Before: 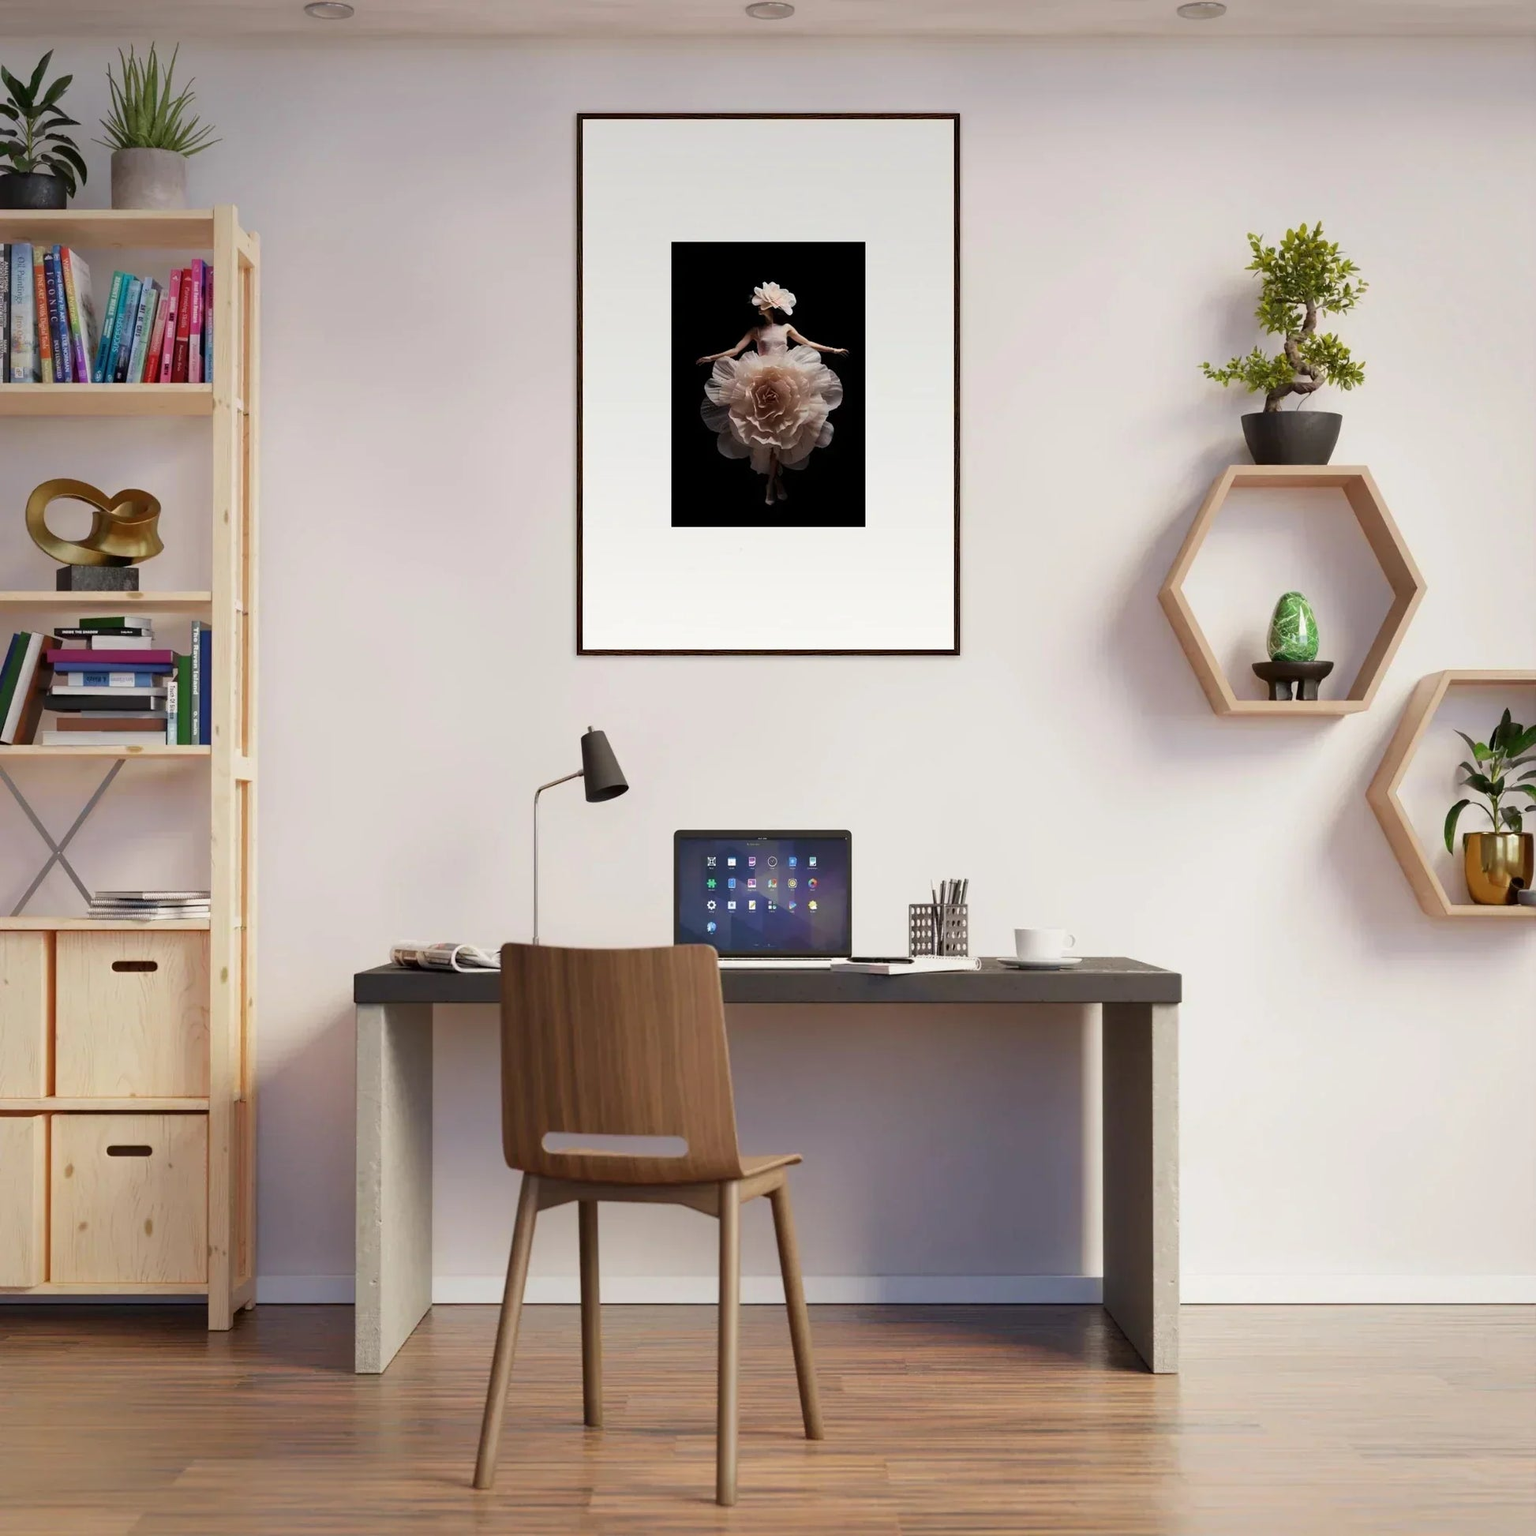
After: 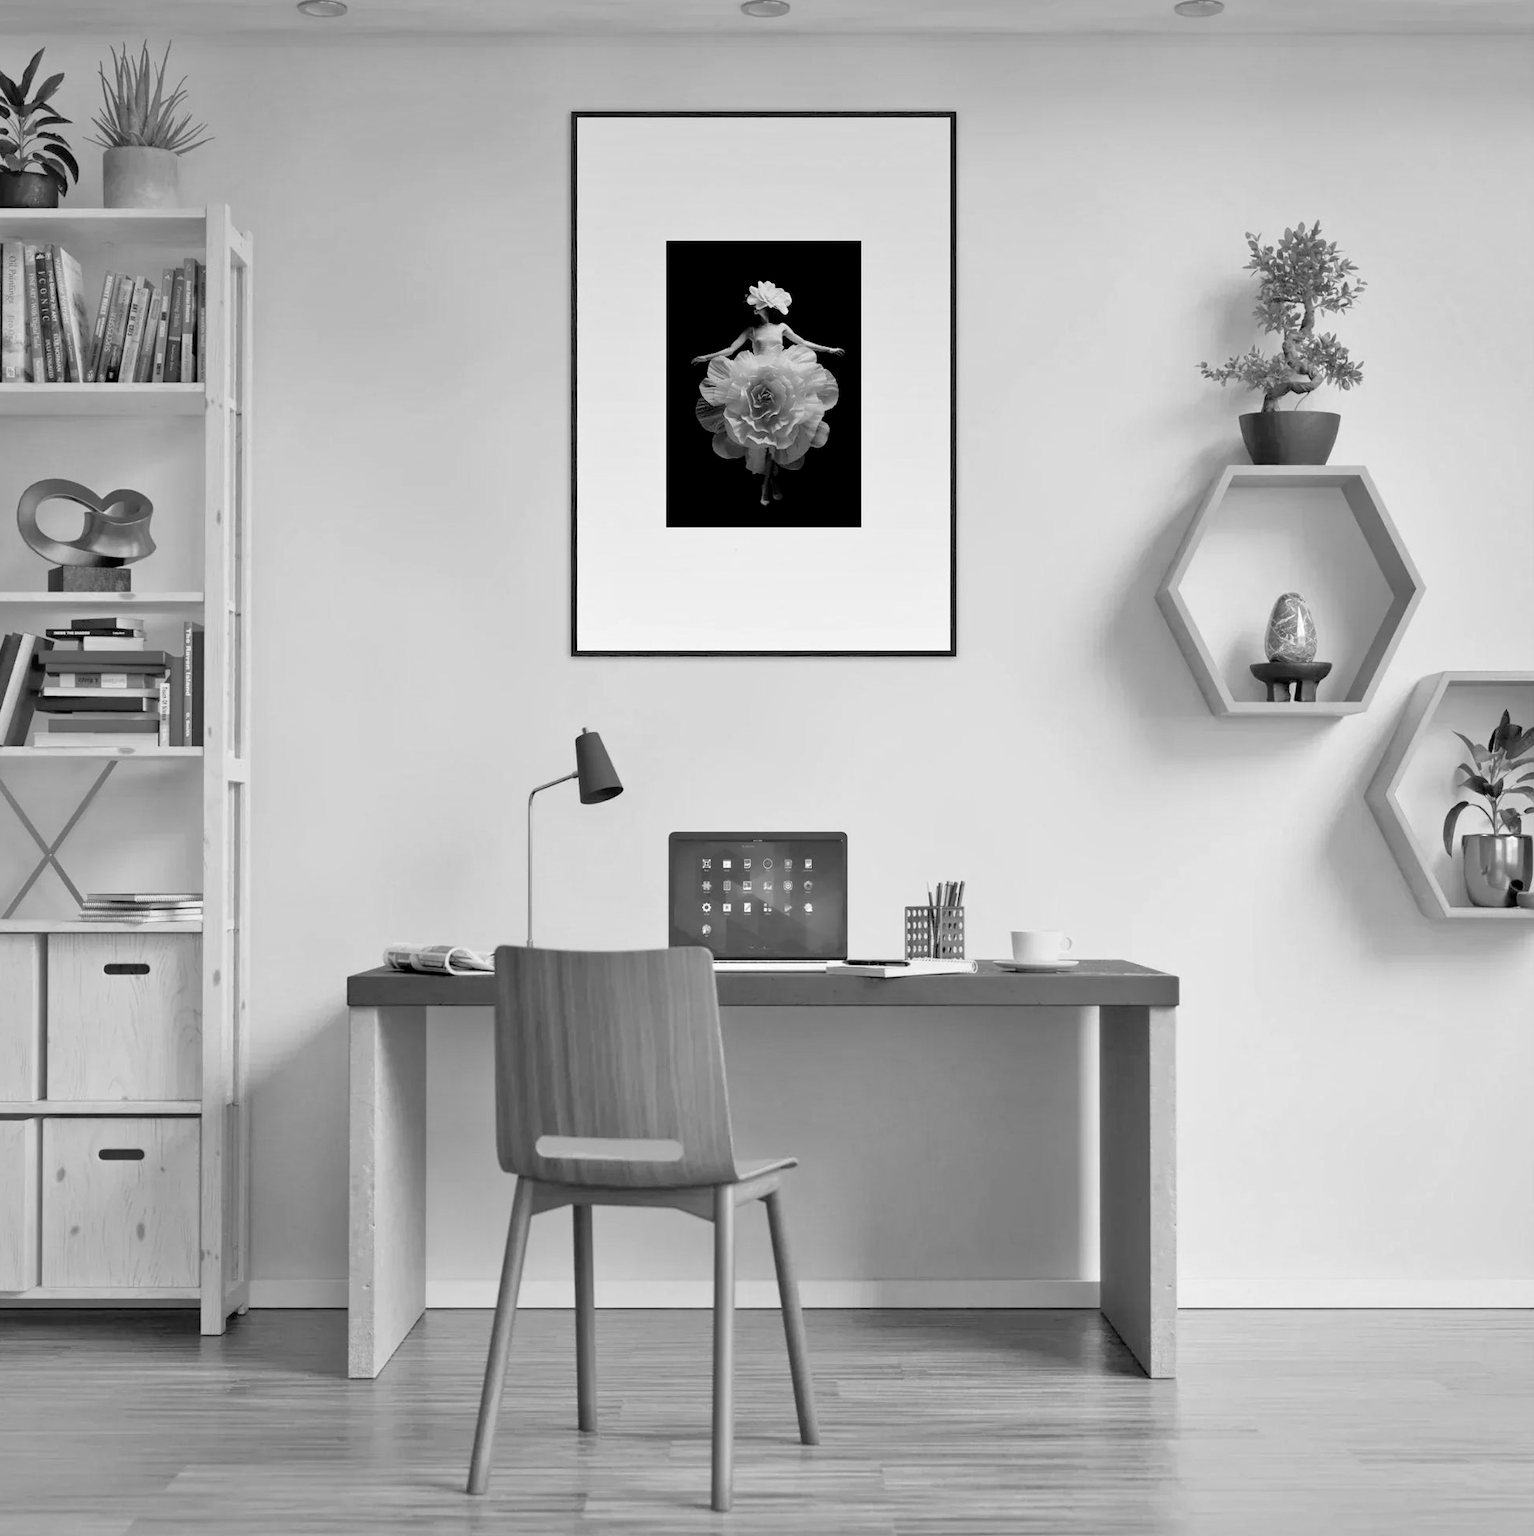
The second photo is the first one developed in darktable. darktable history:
tone equalizer: -7 EV 0.15 EV, -6 EV 0.6 EV, -5 EV 1.15 EV, -4 EV 1.33 EV, -3 EV 1.15 EV, -2 EV 0.6 EV, -1 EV 0.15 EV, mask exposure compensation -0.5 EV
monochrome: a 32, b 64, size 2.3
crop and rotate: left 0.614%, top 0.179%, bottom 0.309%
color balance: mode lift, gamma, gain (sRGB), lift [0.97, 1, 1, 1], gamma [1.03, 1, 1, 1]
